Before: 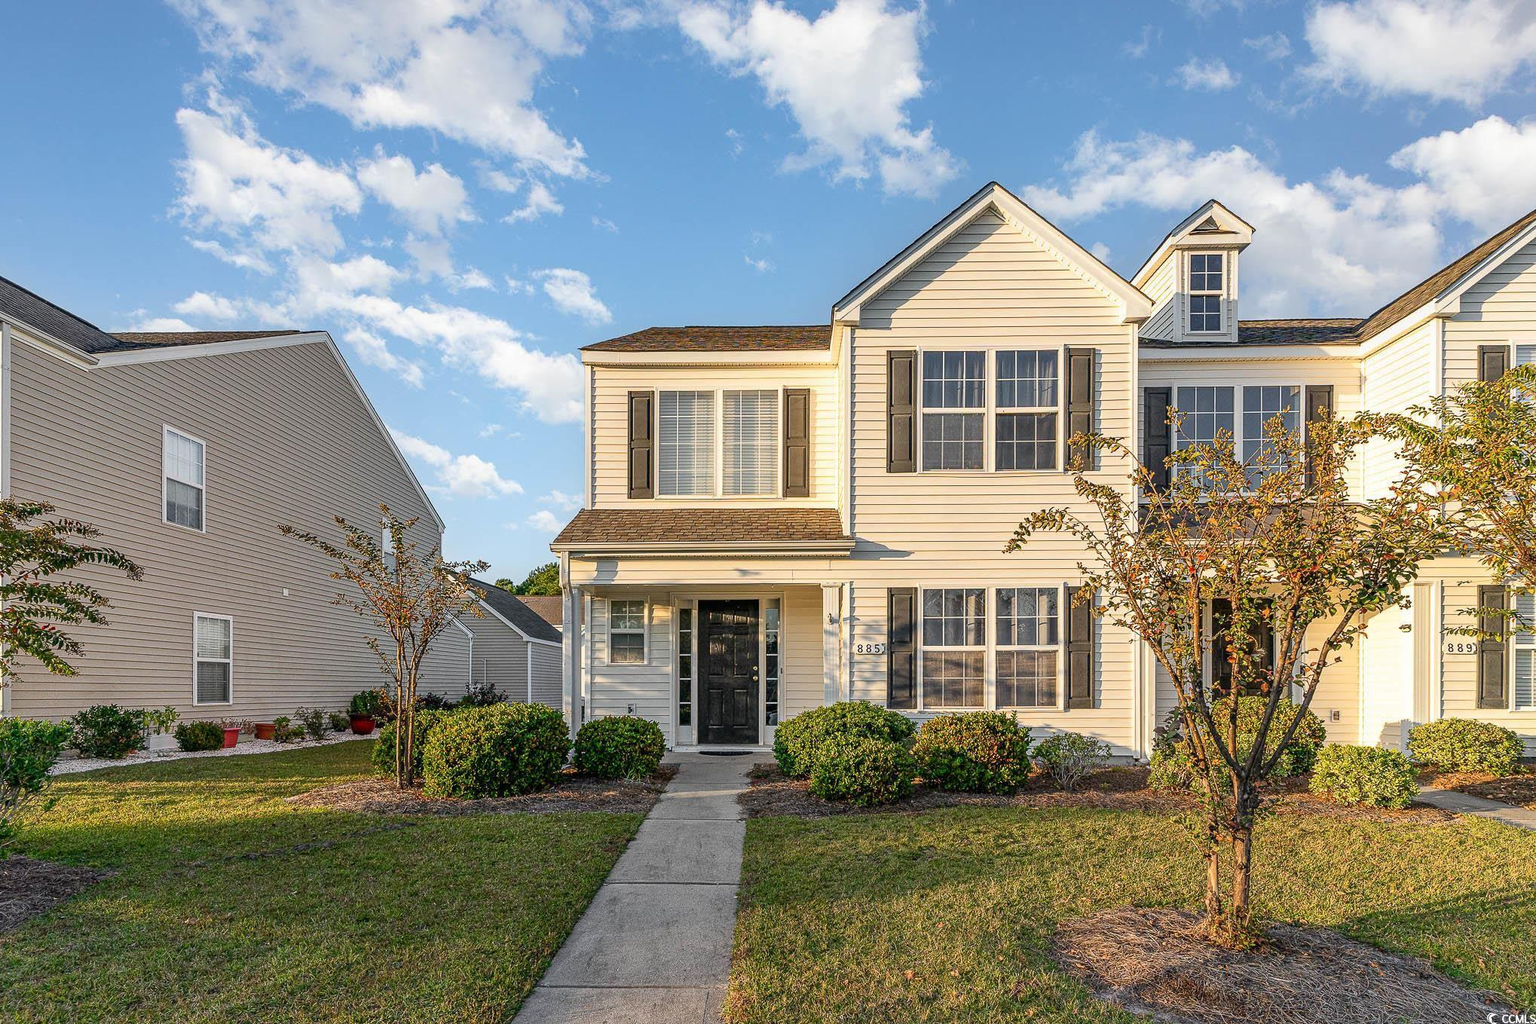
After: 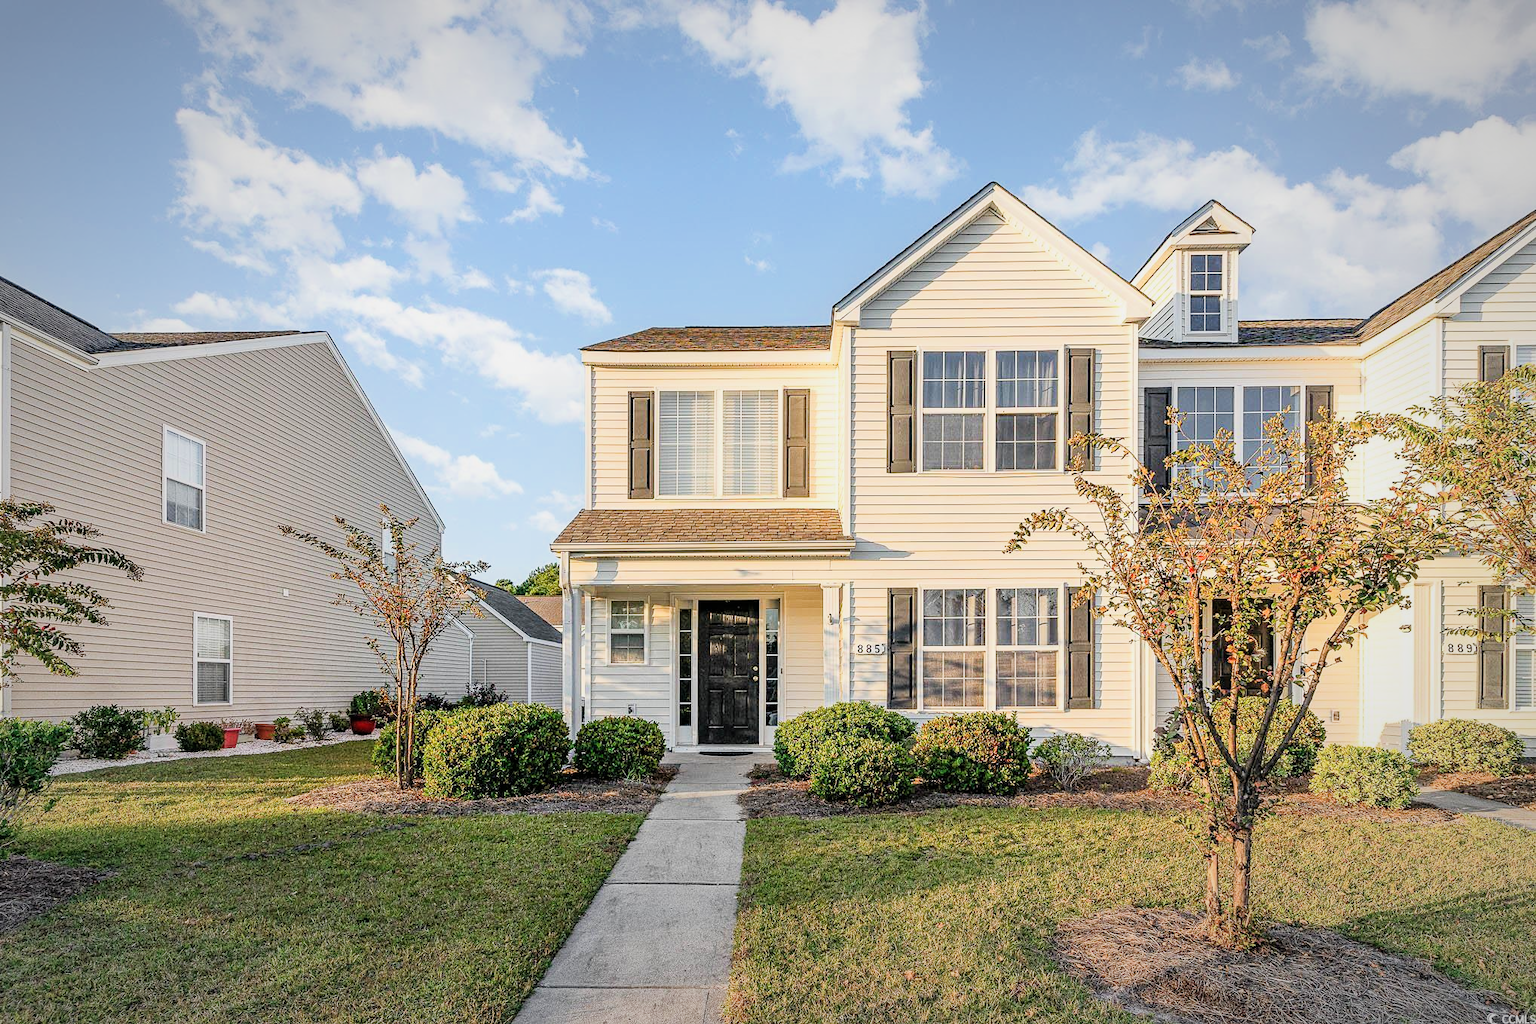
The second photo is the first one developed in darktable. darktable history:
filmic rgb: black relative exposure -7.65 EV, white relative exposure 4.56 EV, hardness 3.61, contrast 1.116
vignetting: fall-off start 67.71%, fall-off radius 68.46%, brightness -0.411, saturation -0.303, automatic ratio true, unbound false
exposure: black level correction 0, exposure 0.949 EV, compensate highlight preservation false
contrast equalizer: octaves 7, y [[0.5, 0.488, 0.462, 0.461, 0.491, 0.5], [0.5 ×6], [0.5 ×6], [0 ×6], [0 ×6]], mix 0.307
